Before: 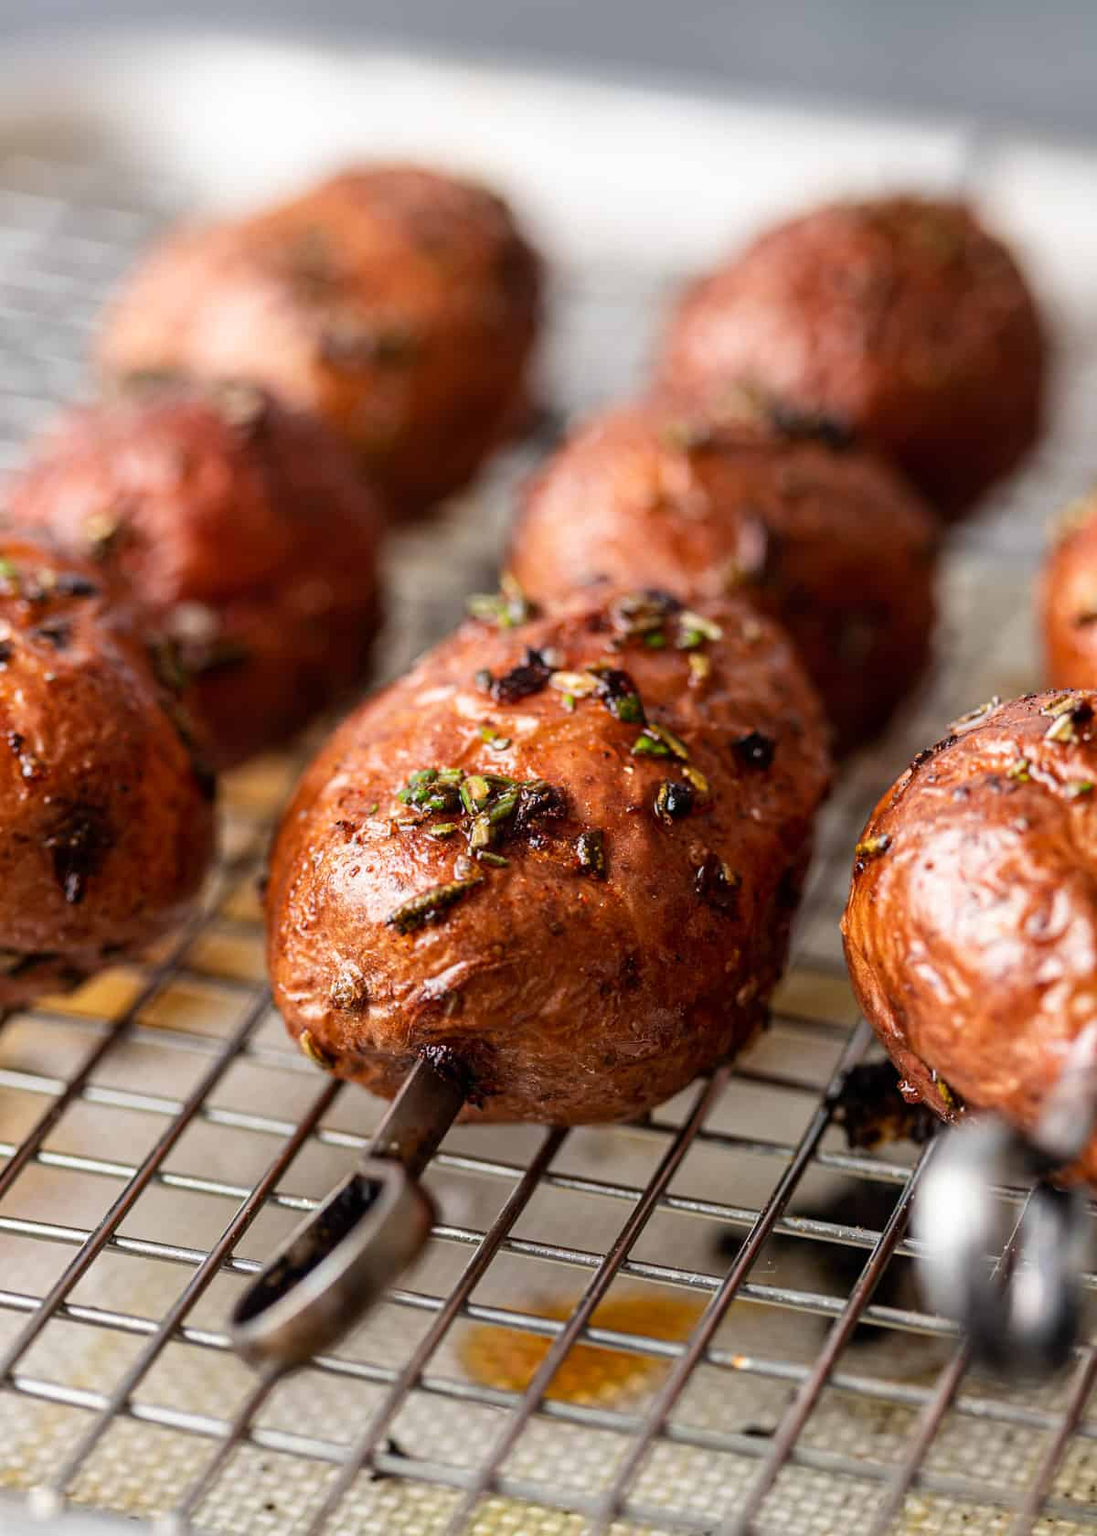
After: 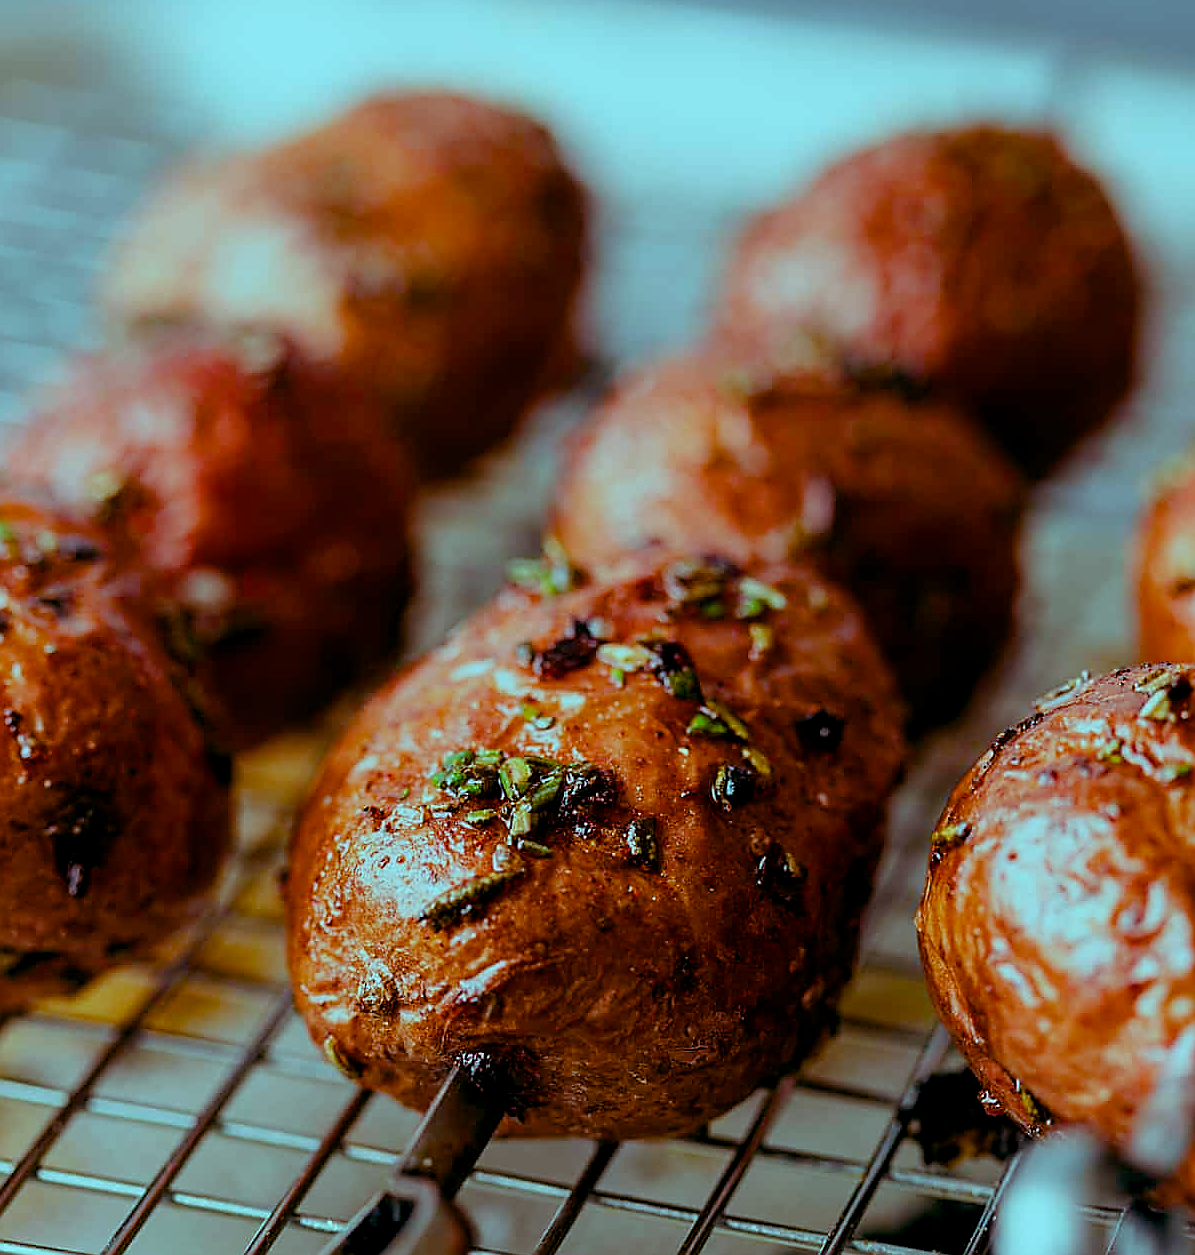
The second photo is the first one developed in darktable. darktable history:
color balance rgb: shadows lift › luminance -7.7%, shadows lift › chroma 2.13%, shadows lift › hue 165.27°, power › luminance -7.77%, power › chroma 1.34%, power › hue 330.55°, highlights gain › luminance -33.33%, highlights gain › chroma 5.68%, highlights gain › hue 217.2°, global offset › luminance -0.33%, global offset › chroma 0.11%, global offset › hue 165.27°, perceptual saturation grading › global saturation 27.72%, perceptual saturation grading › highlights -25%, perceptual saturation grading › mid-tones 25%, perceptual saturation grading › shadows 50%
sharpen: radius 1.4, amount 1.25, threshold 0.7
crop: left 0.387%, top 5.469%, bottom 19.809%
